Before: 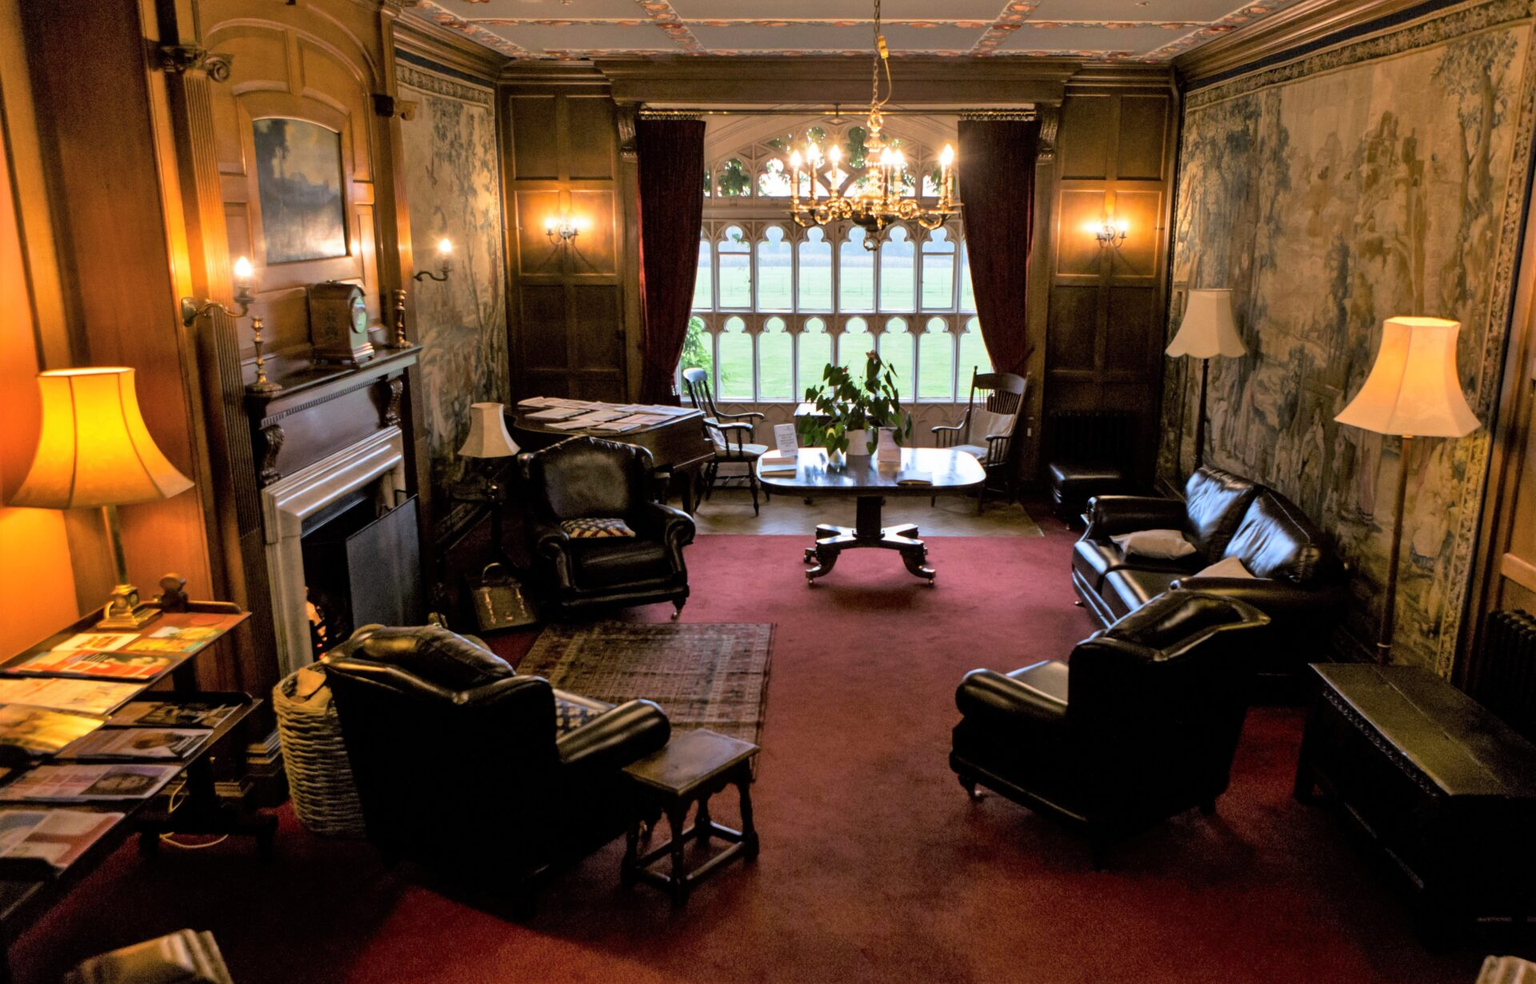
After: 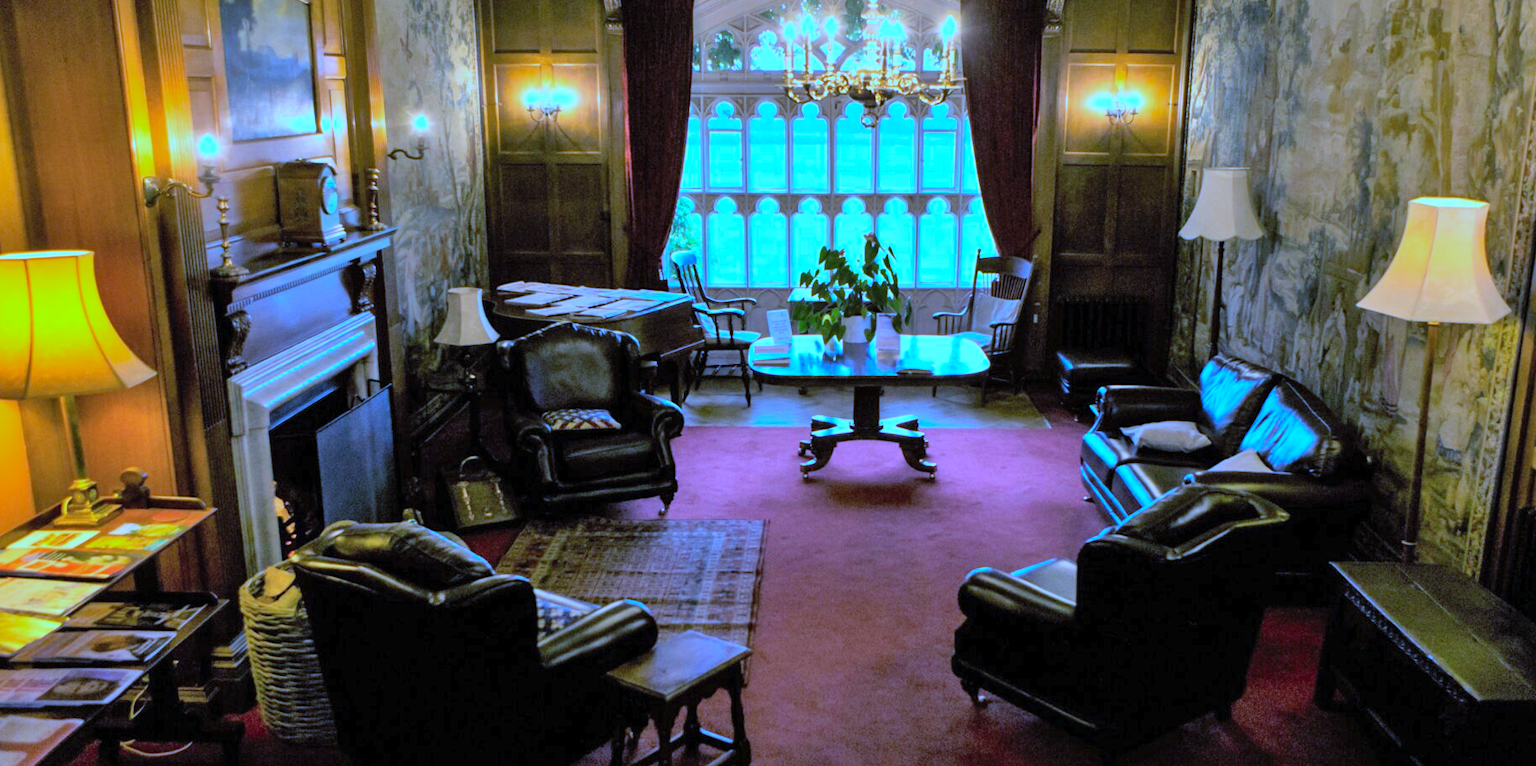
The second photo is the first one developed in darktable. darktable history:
crop and rotate: left 2.991%, top 13.302%, right 1.981%, bottom 12.636%
contrast brightness saturation: contrast 0.07, brightness 0.18, saturation 0.4
white balance: red 0.766, blue 1.537
color calibration: illuminant Planckian (black body), adaptation linear Bradford (ICC v4), x 0.361, y 0.366, temperature 4511.61 K, saturation algorithm version 1 (2020)
